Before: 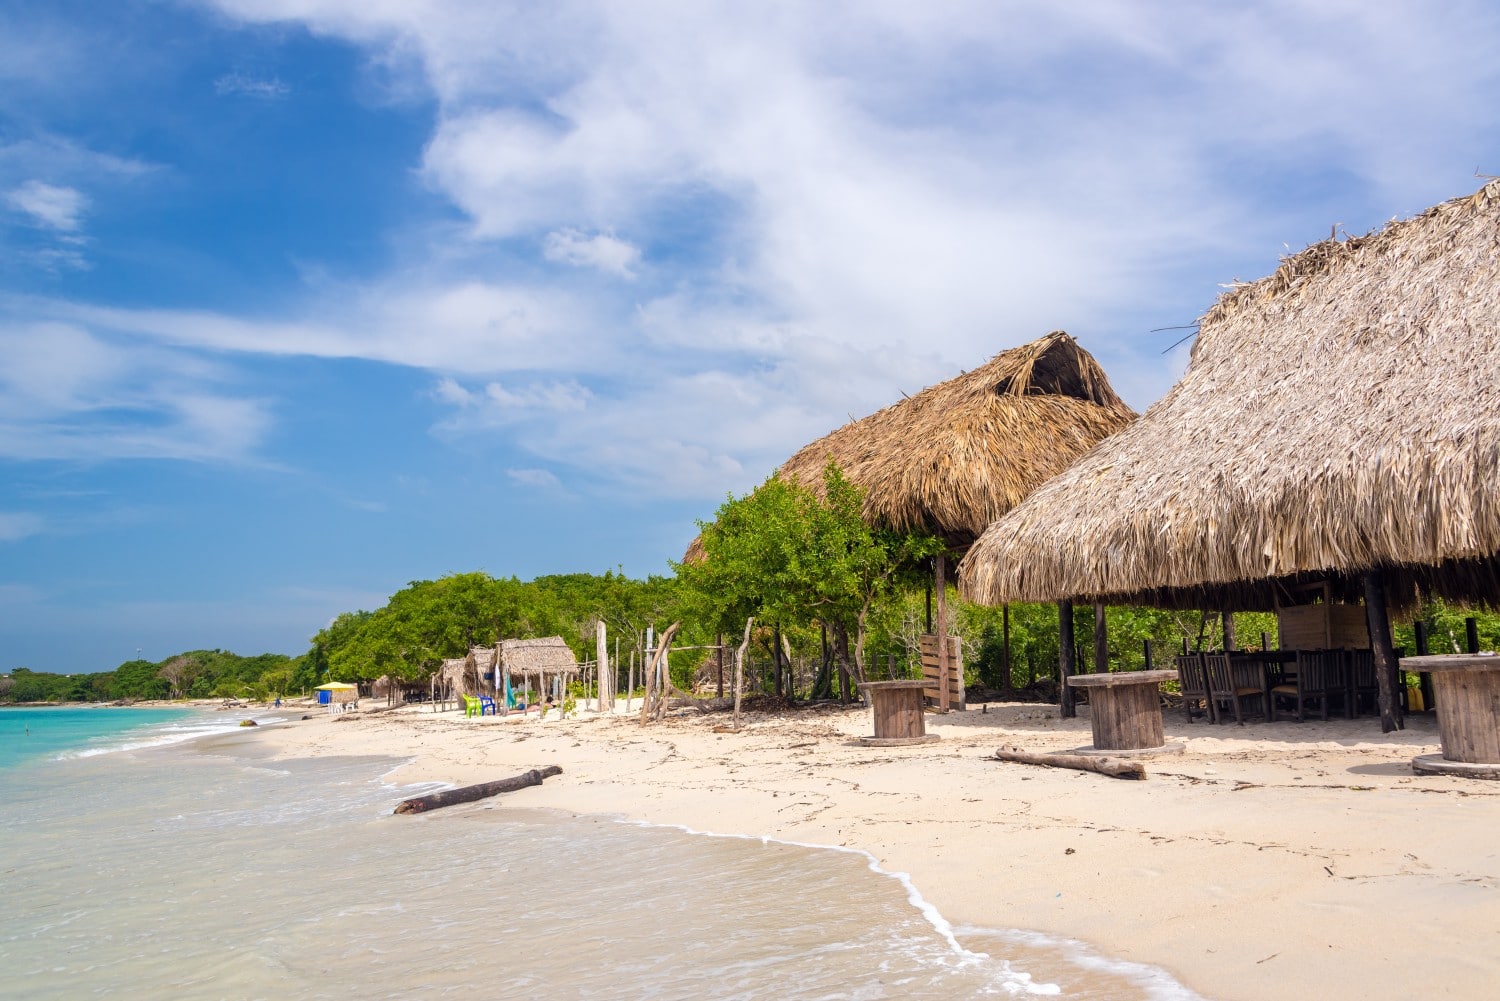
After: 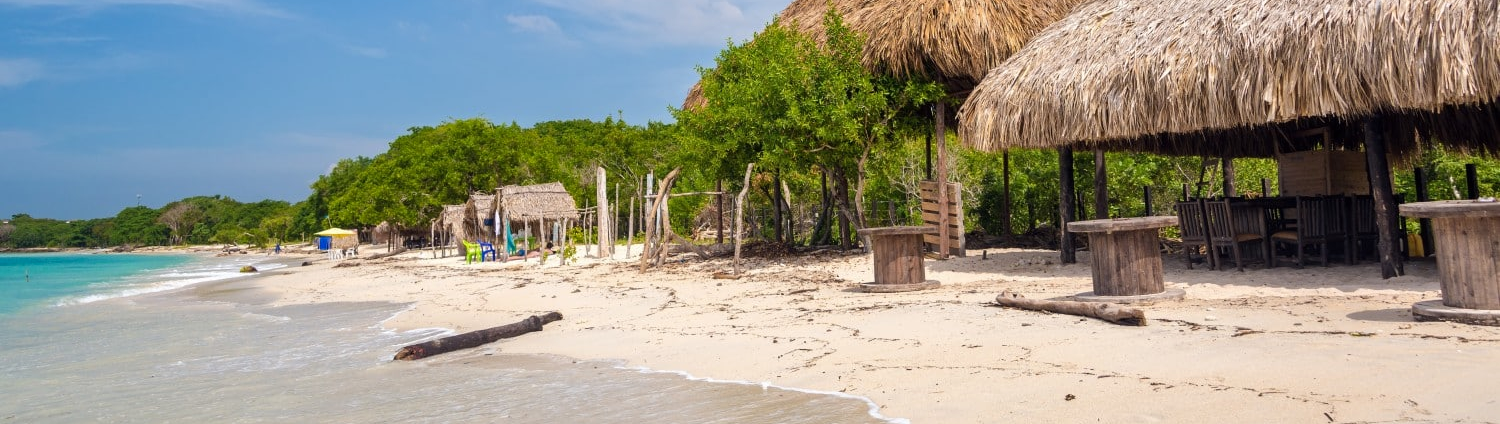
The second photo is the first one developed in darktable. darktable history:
shadows and highlights: shadows 20.86, highlights -35.96, highlights color adjustment 46.64%, soften with gaussian
crop: top 45.363%, bottom 12.201%
